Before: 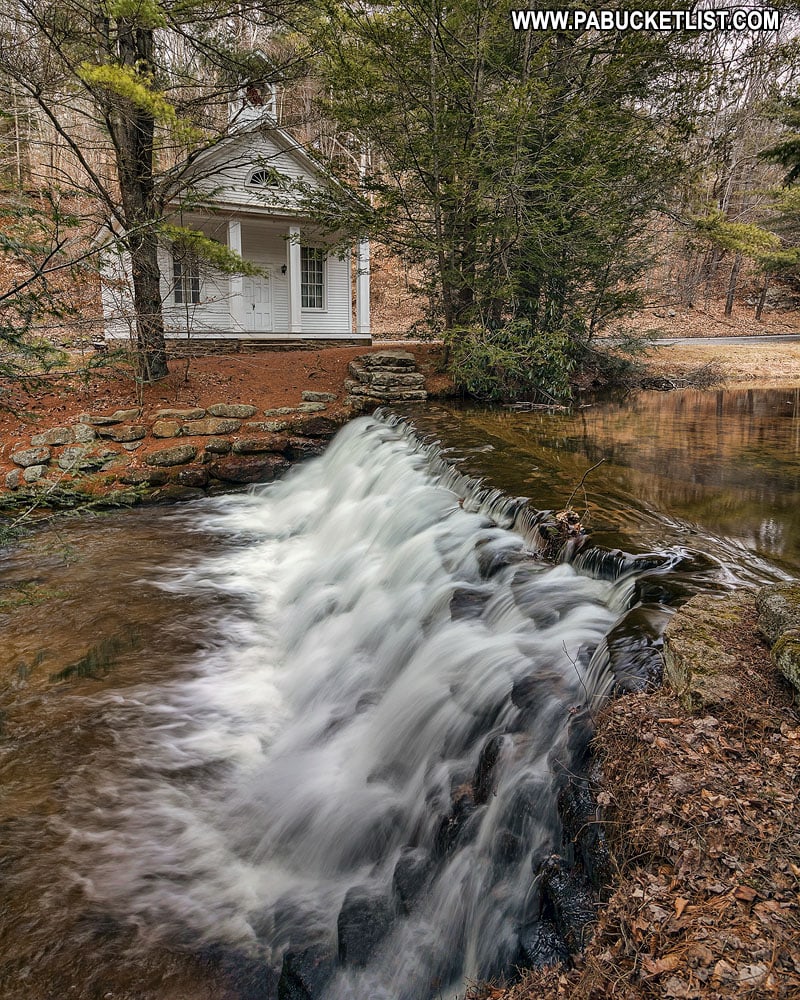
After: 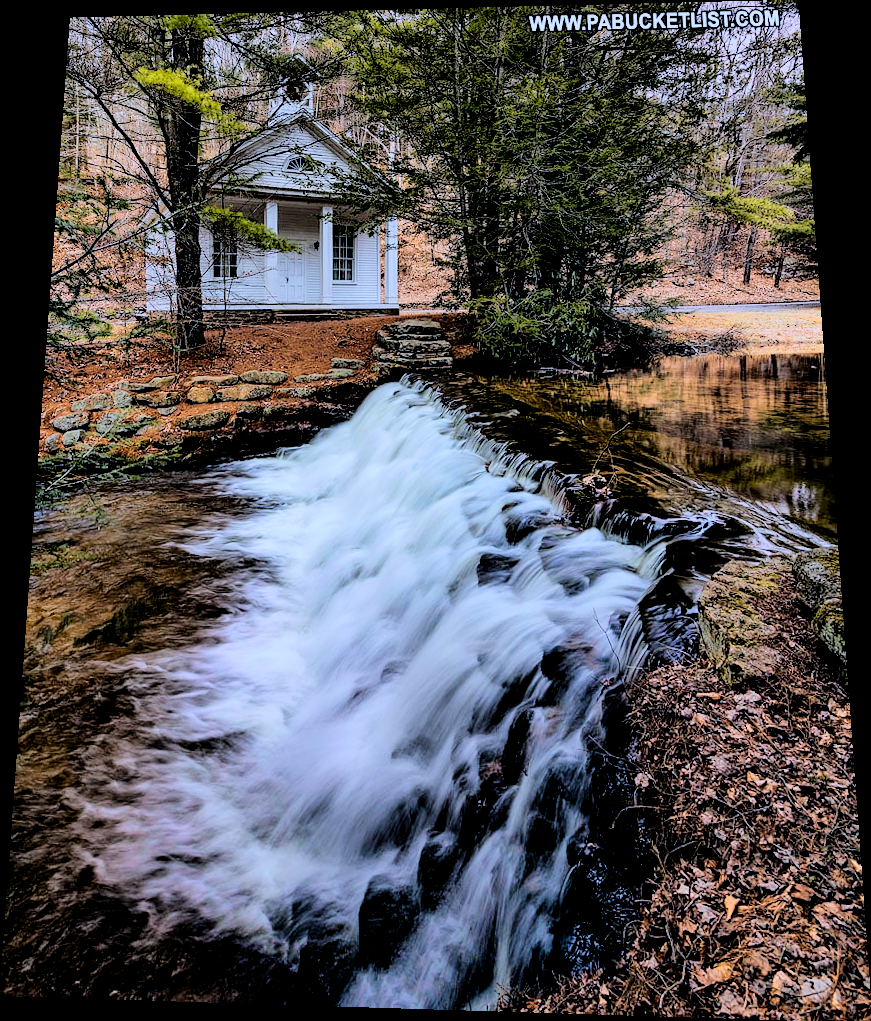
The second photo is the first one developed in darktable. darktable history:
white balance: red 0.948, green 1.02, blue 1.176
color zones: curves: ch0 [(0.099, 0.624) (0.257, 0.596) (0.384, 0.376) (0.529, 0.492) (0.697, 0.564) (0.768, 0.532) (0.908, 0.644)]; ch1 [(0.112, 0.564) (0.254, 0.612) (0.432, 0.676) (0.592, 0.456) (0.743, 0.684) (0.888, 0.536)]; ch2 [(0.25, 0.5) (0.469, 0.36) (0.75, 0.5)]
rgb levels: levels [[0.034, 0.472, 0.904], [0, 0.5, 1], [0, 0.5, 1]]
rotate and perspective: rotation 0.128°, lens shift (vertical) -0.181, lens shift (horizontal) -0.044, shear 0.001, automatic cropping off
tone curve: curves: ch0 [(0, 0) (0.091, 0.077) (0.389, 0.458) (0.745, 0.82) (0.844, 0.908) (0.909, 0.942) (1, 0.973)]; ch1 [(0, 0) (0.437, 0.404) (0.5, 0.5) (0.529, 0.556) (0.58, 0.603) (0.616, 0.649) (1, 1)]; ch2 [(0, 0) (0.442, 0.415) (0.5, 0.5) (0.535, 0.557) (0.585, 0.62) (1, 1)], color space Lab, independent channels, preserve colors none
filmic rgb: black relative exposure -6.98 EV, white relative exposure 5.63 EV, hardness 2.86
